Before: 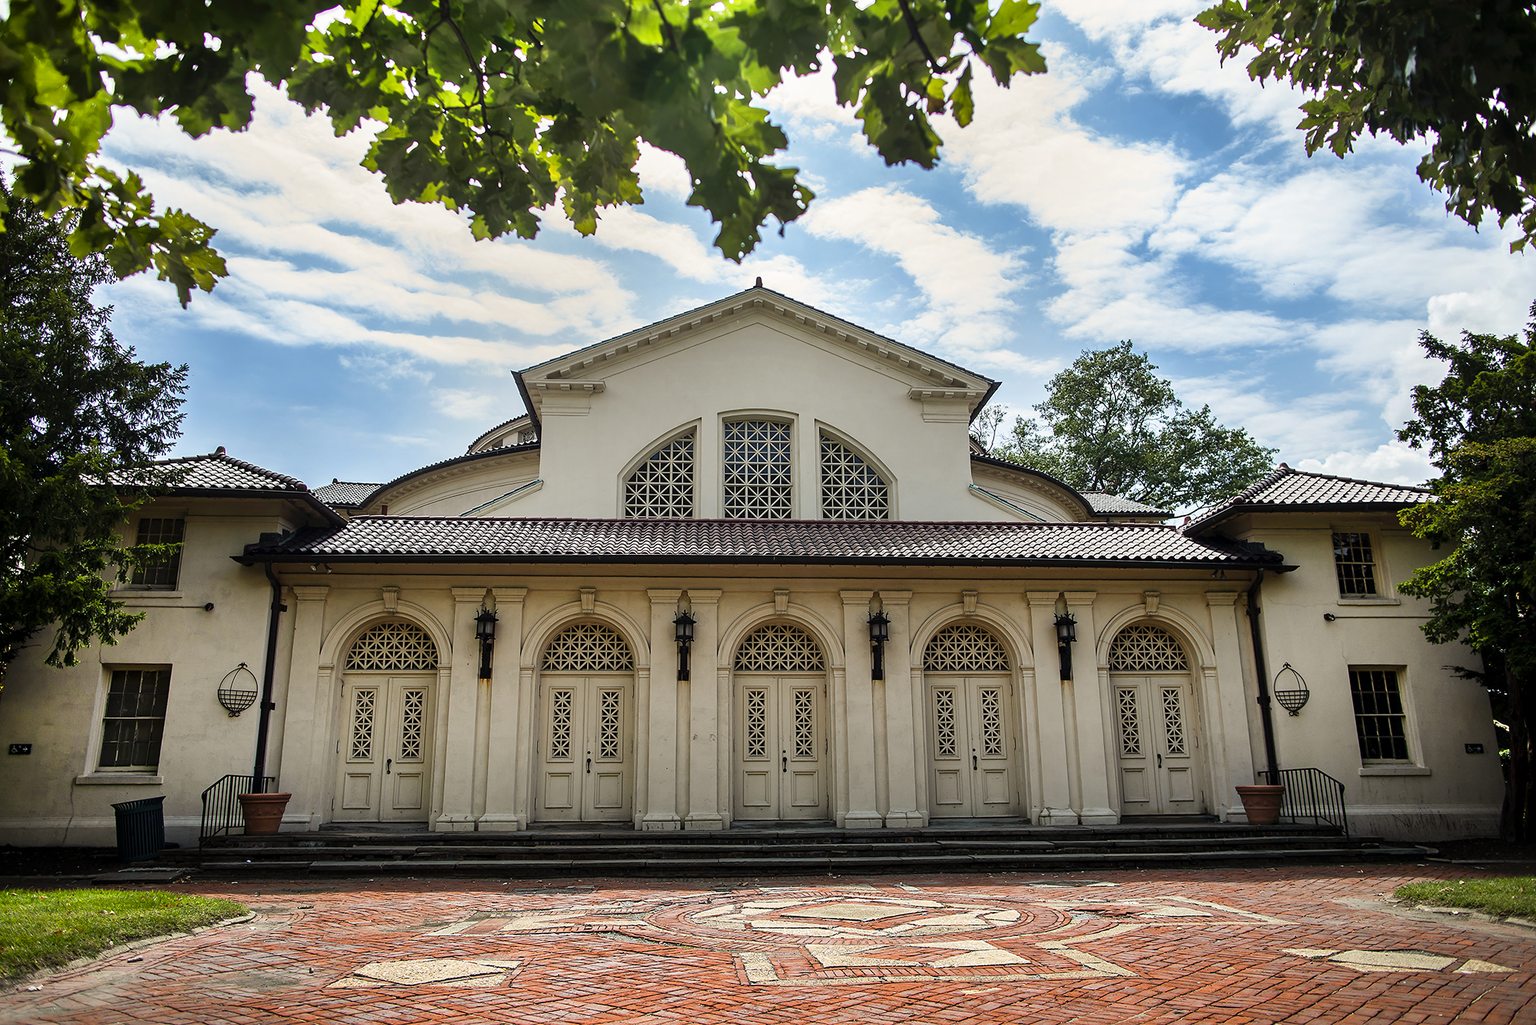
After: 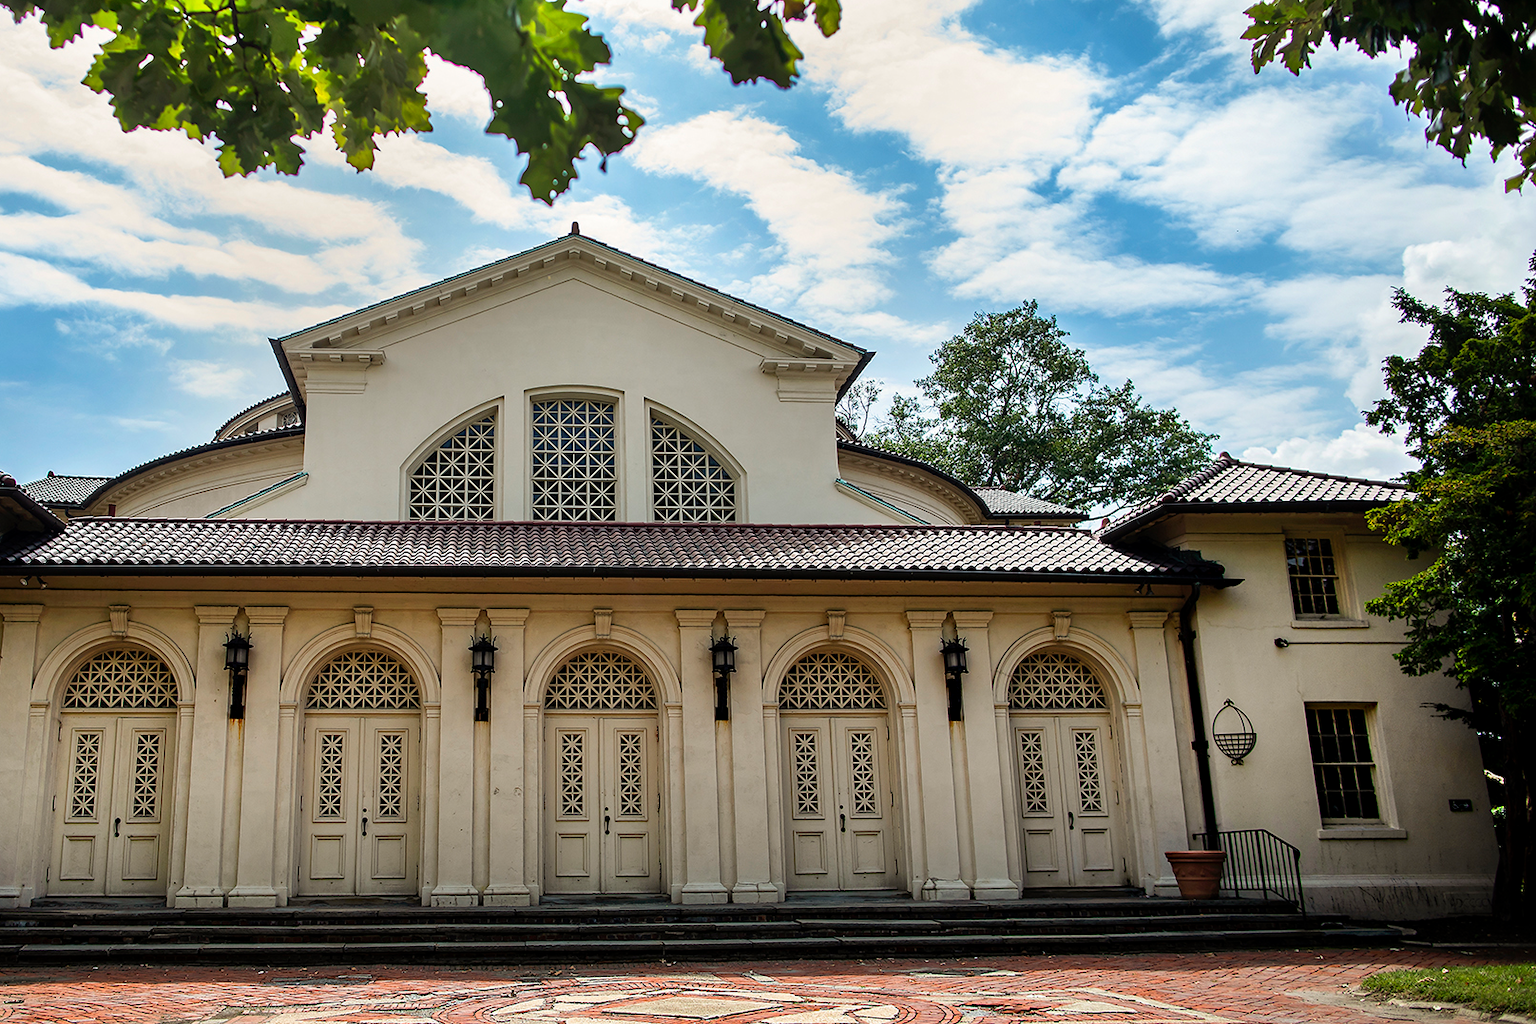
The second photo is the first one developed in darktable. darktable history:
crop: left 19.159%, top 9.58%, bottom 9.58%
haze removal: strength 0.1, compatibility mode true, adaptive false
